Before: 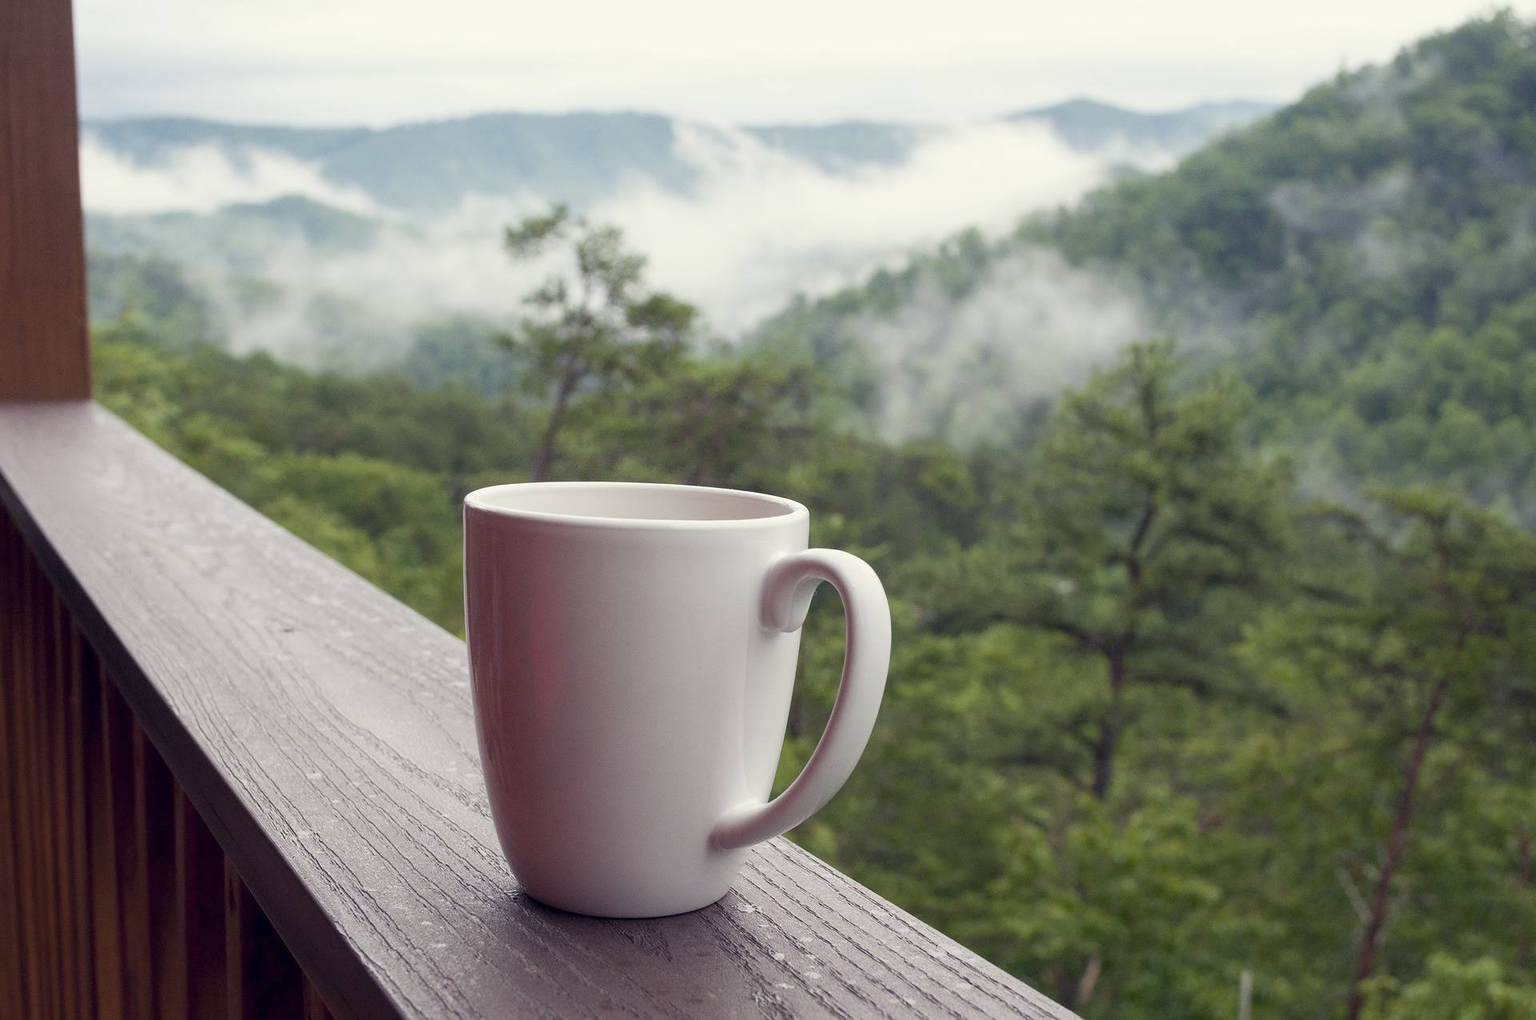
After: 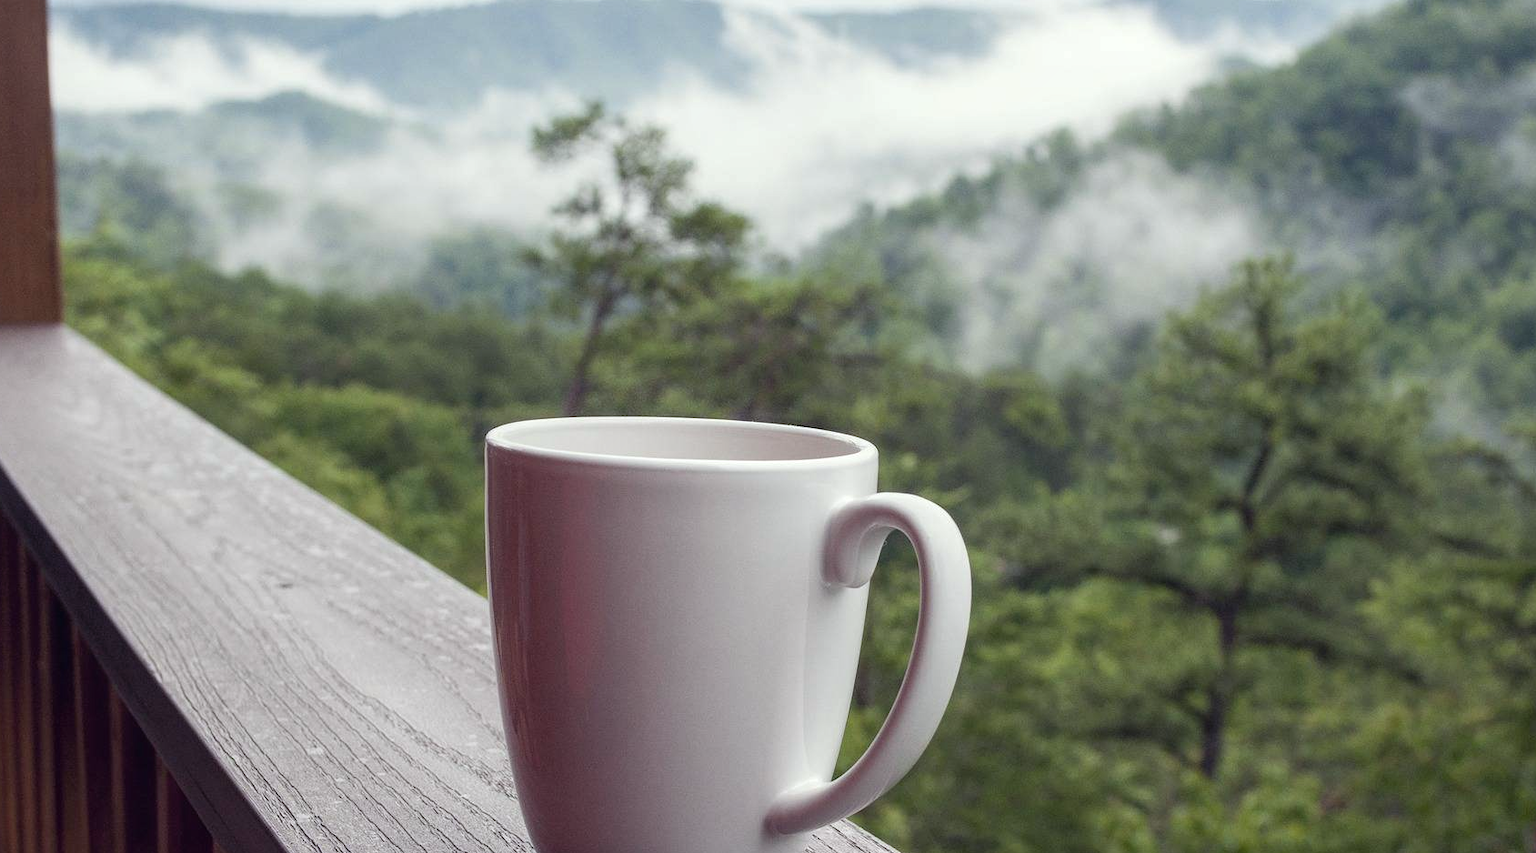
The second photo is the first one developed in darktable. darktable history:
rotate and perspective: crop left 0, crop top 0
crop and rotate: left 2.425%, top 11.305%, right 9.6%, bottom 15.08%
local contrast: on, module defaults
white balance: red 0.982, blue 1.018
